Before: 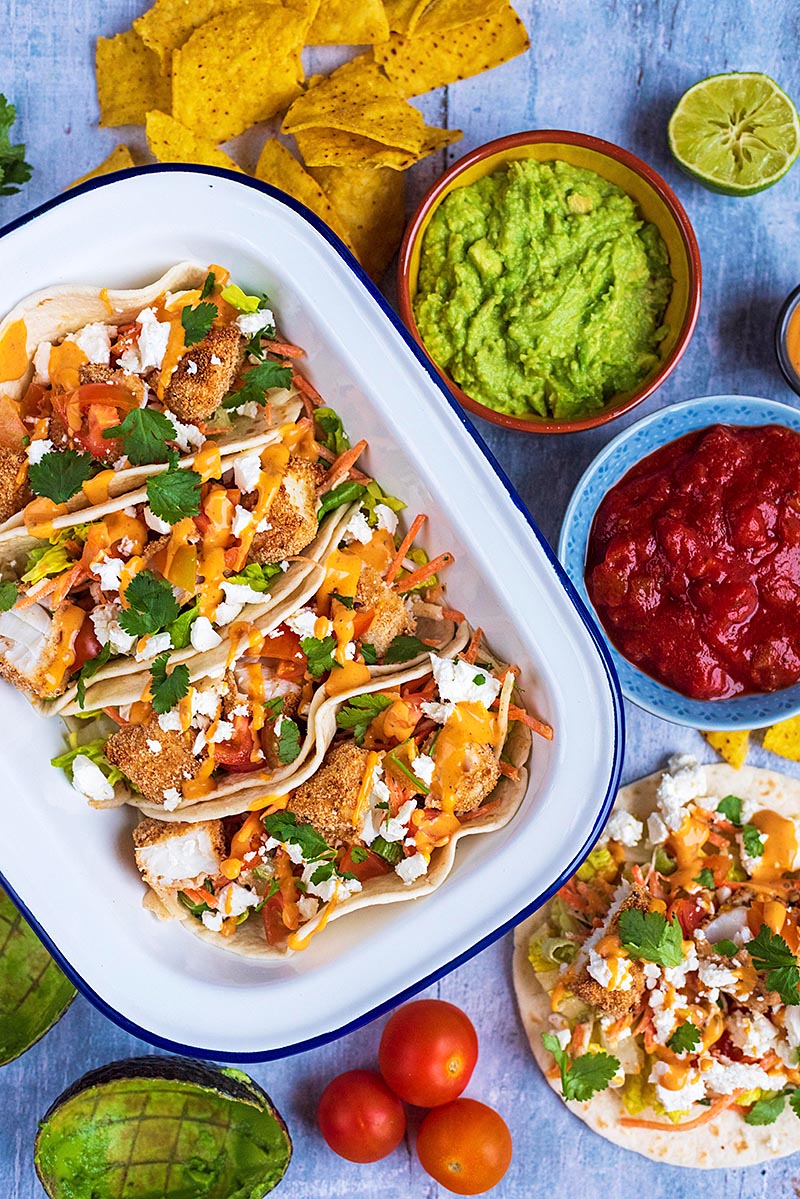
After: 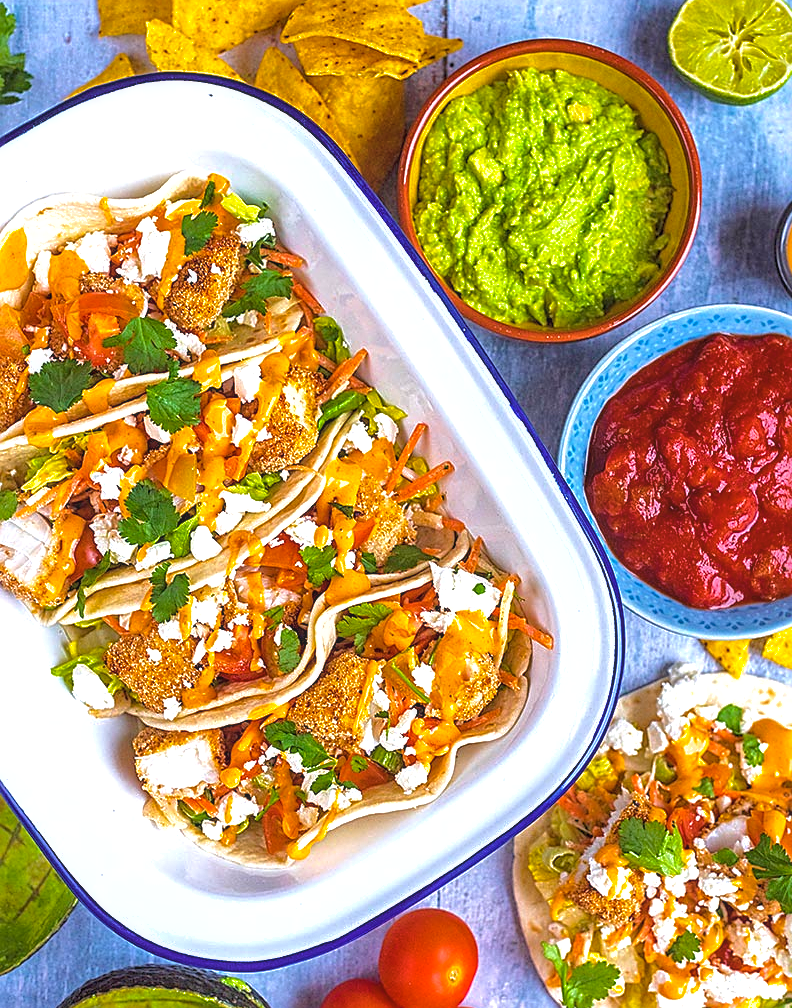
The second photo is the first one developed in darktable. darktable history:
crop: top 7.625%, bottom 8.027%
sharpen: on, module defaults
exposure: black level correction 0.001, exposure 0.675 EV, compensate highlight preservation false
shadows and highlights: shadows 30
local contrast: on, module defaults
color balance rgb: linear chroma grading › global chroma 8.33%, perceptual saturation grading › global saturation 18.52%, global vibrance 7.87%
color balance: lift [1.007, 1, 1, 1], gamma [1.097, 1, 1, 1]
contrast brightness saturation: contrast -0.1, saturation -0.1
